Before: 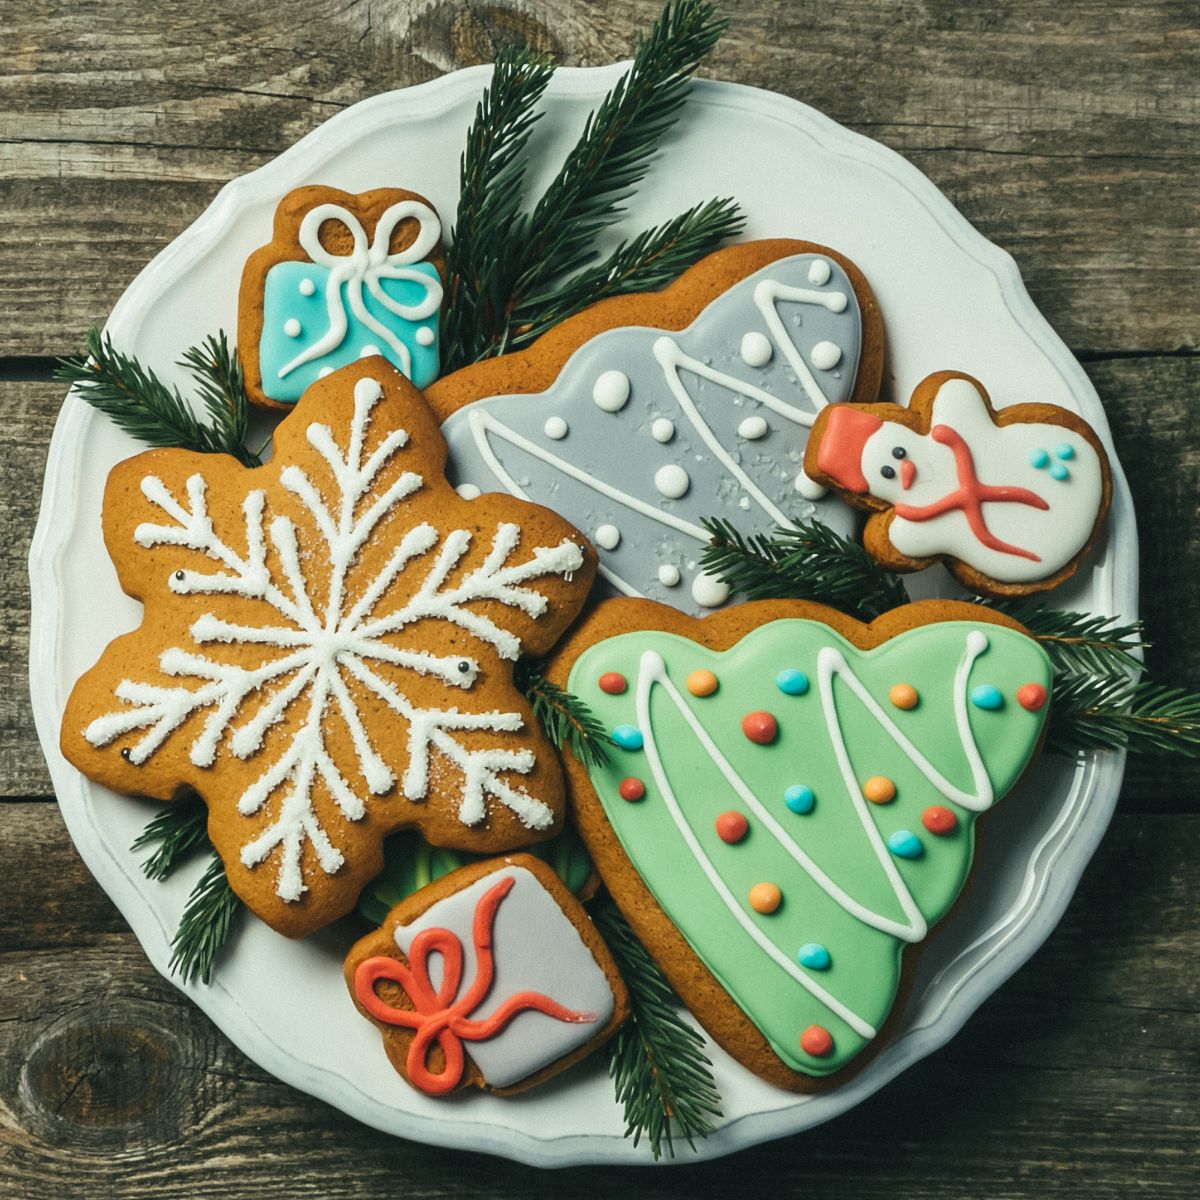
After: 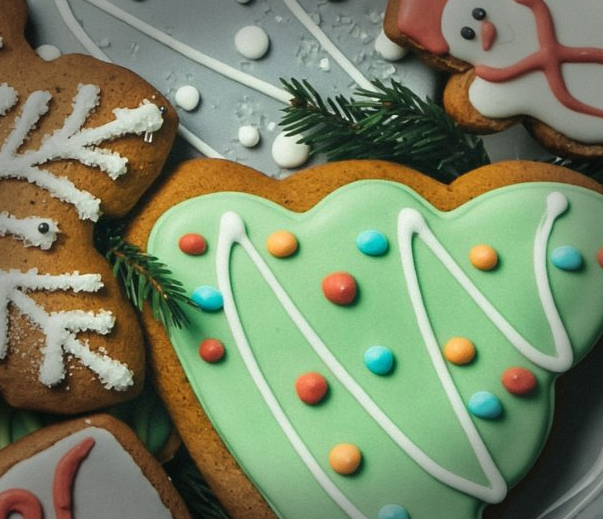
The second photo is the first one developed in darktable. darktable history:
tone equalizer: on, module defaults
crop: left 35.03%, top 36.625%, right 14.663%, bottom 20.057%
contrast brightness saturation: contrast 0.05
vignetting: fall-off start 66.7%, fall-off radius 39.74%, brightness -0.576, saturation -0.258, automatic ratio true, width/height ratio 0.671, dithering 16-bit output
